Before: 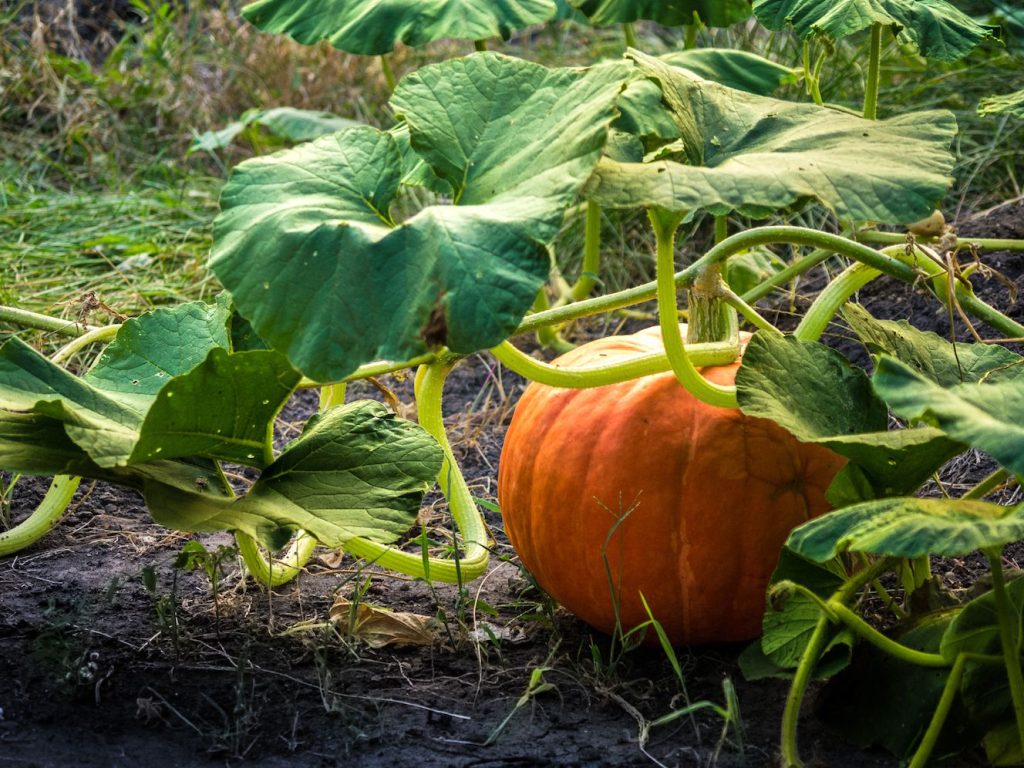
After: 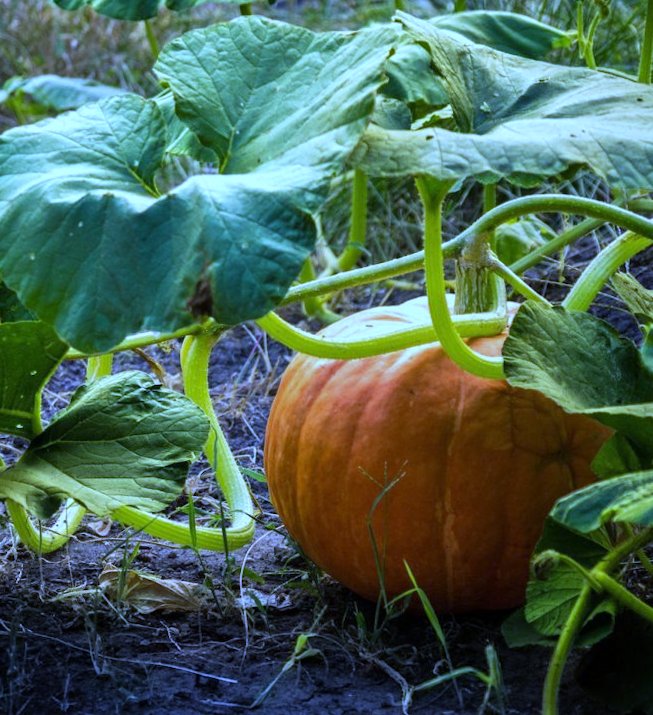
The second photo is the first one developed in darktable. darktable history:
white balance: red 0.766, blue 1.537
crop and rotate: left 22.918%, top 5.629%, right 14.711%, bottom 2.247%
rotate and perspective: lens shift (vertical) 0.048, lens shift (horizontal) -0.024, automatic cropping off
